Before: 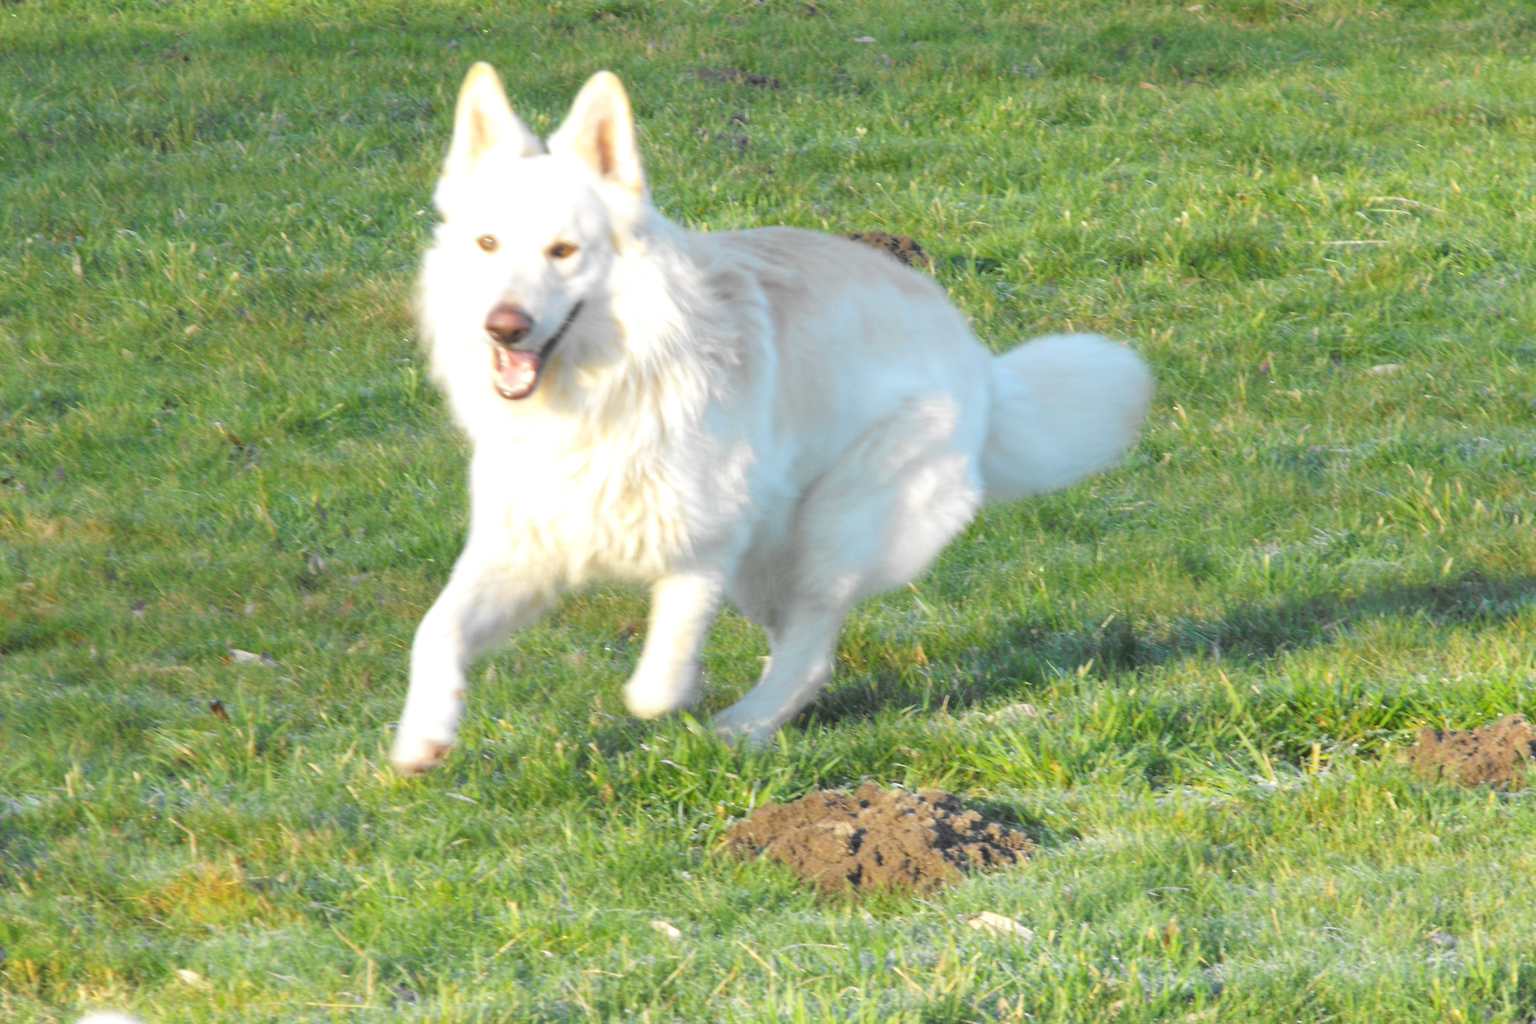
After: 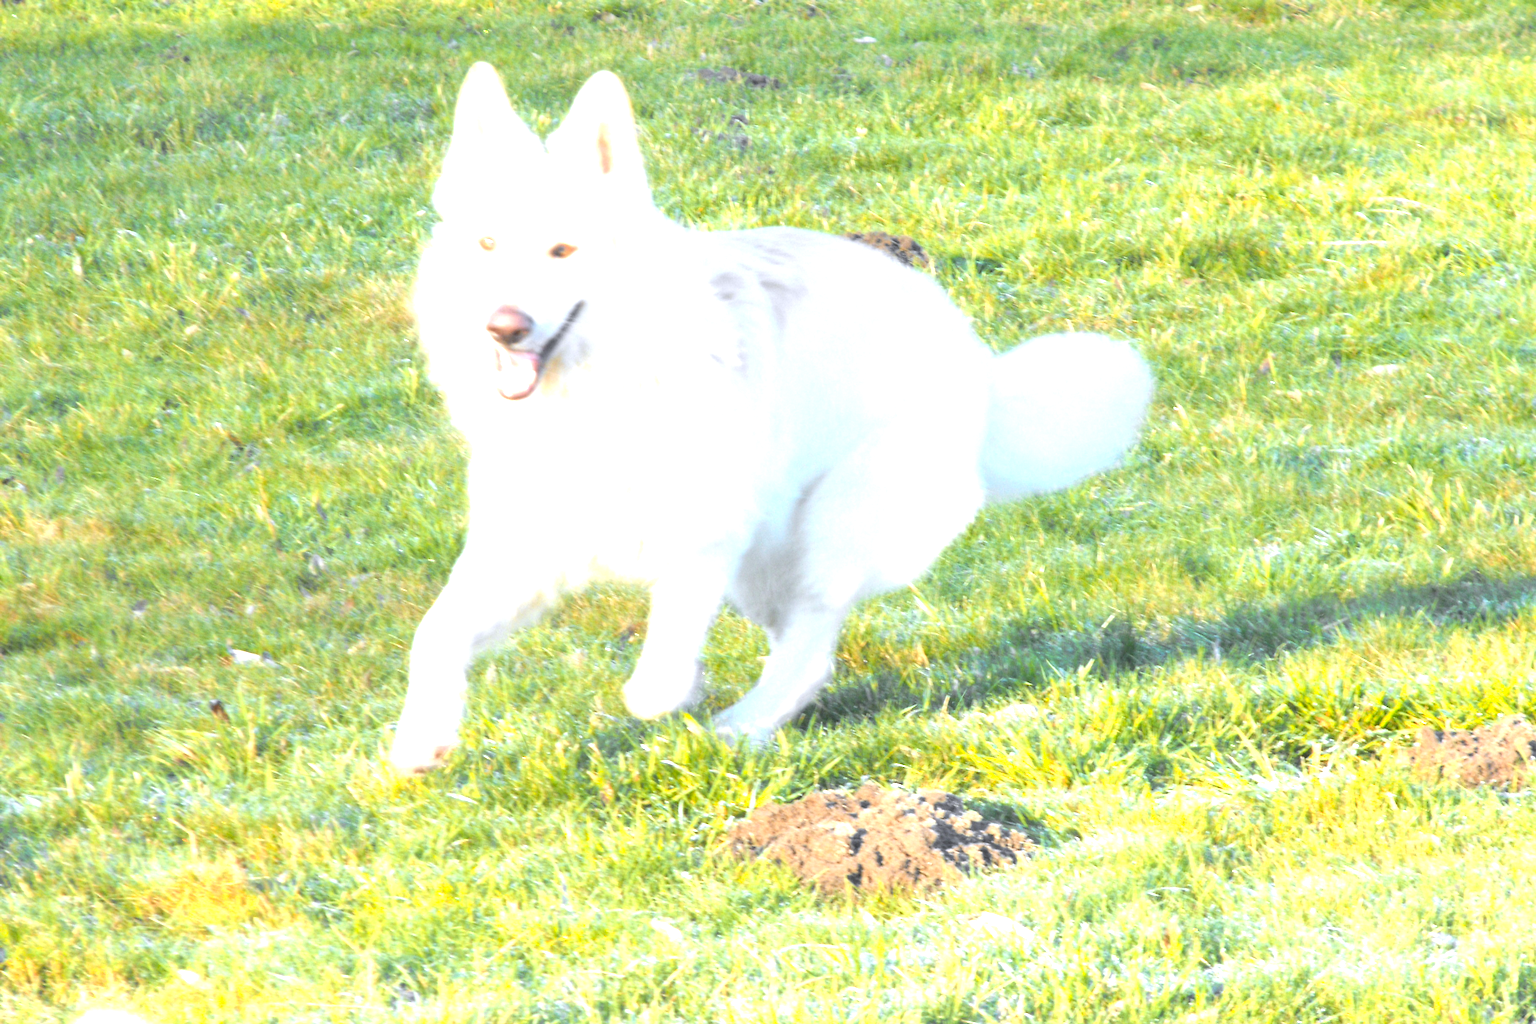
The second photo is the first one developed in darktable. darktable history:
color correction: highlights a* 3.84, highlights b* 5.07
exposure: black level correction 0.001, exposure 1.3 EV, compensate highlight preservation false
color zones: curves: ch1 [(0, 0.469) (0.072, 0.457) (0.243, 0.494) (0.429, 0.5) (0.571, 0.5) (0.714, 0.5) (0.857, 0.5) (1, 0.469)]; ch2 [(0, 0.499) (0.143, 0.467) (0.242, 0.436) (0.429, 0.493) (0.571, 0.5) (0.714, 0.5) (0.857, 0.5) (1, 0.499)]
white balance: red 0.924, blue 1.095
